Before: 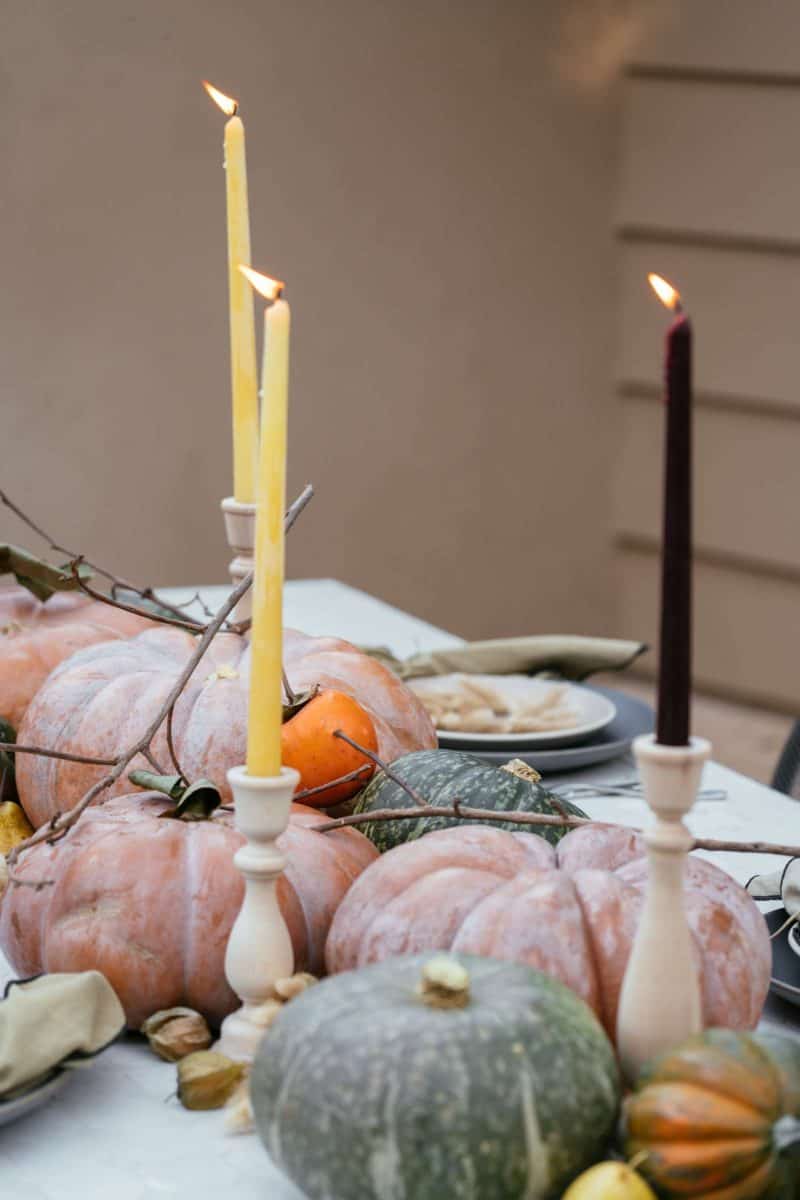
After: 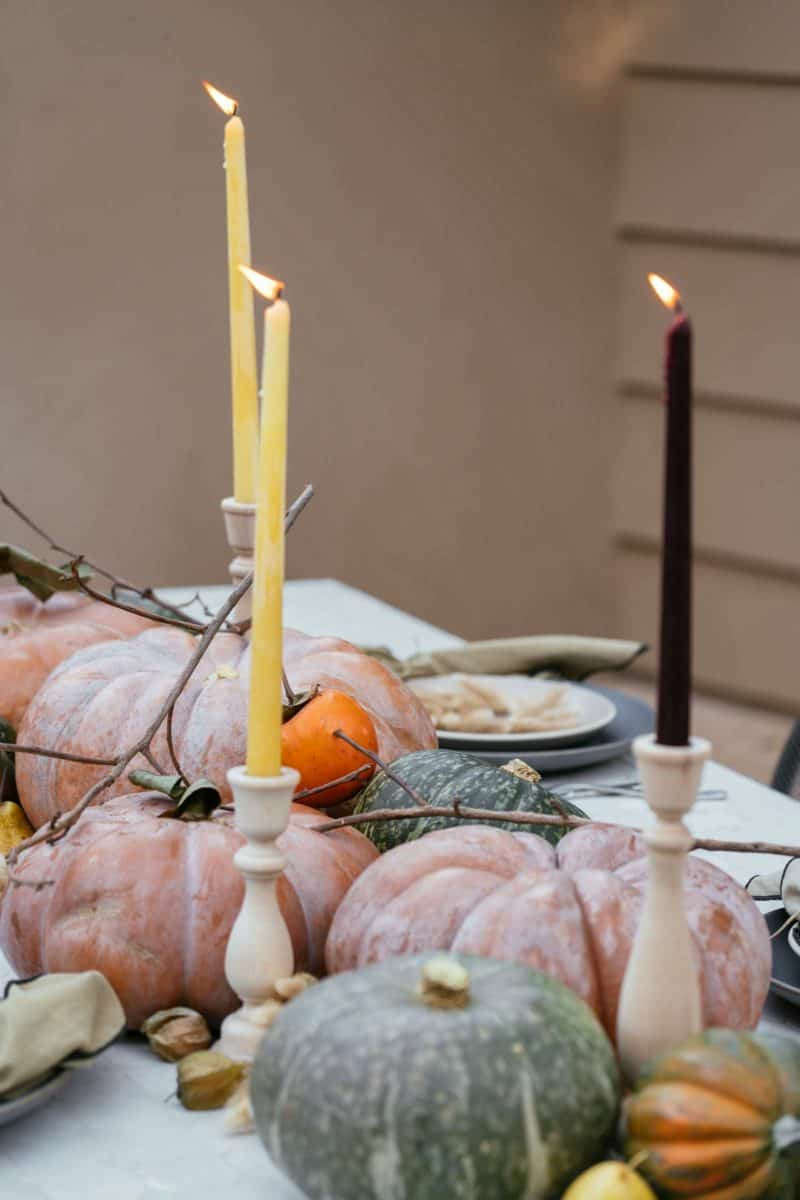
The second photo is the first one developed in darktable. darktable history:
shadows and highlights: shadows 60.48, soften with gaussian
